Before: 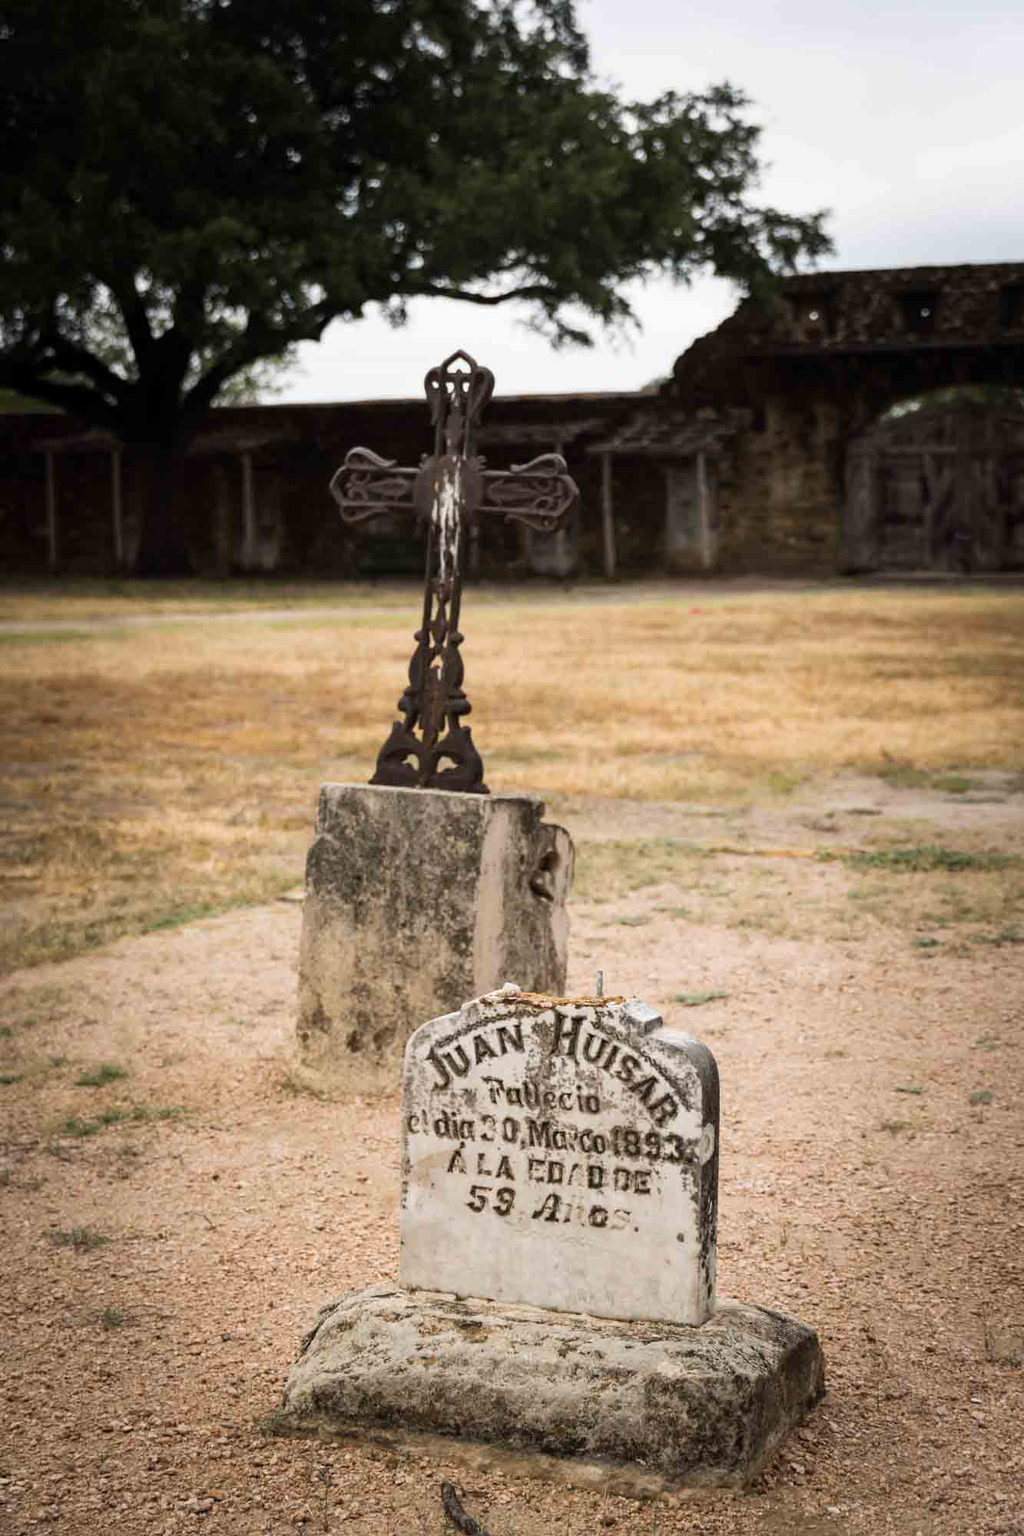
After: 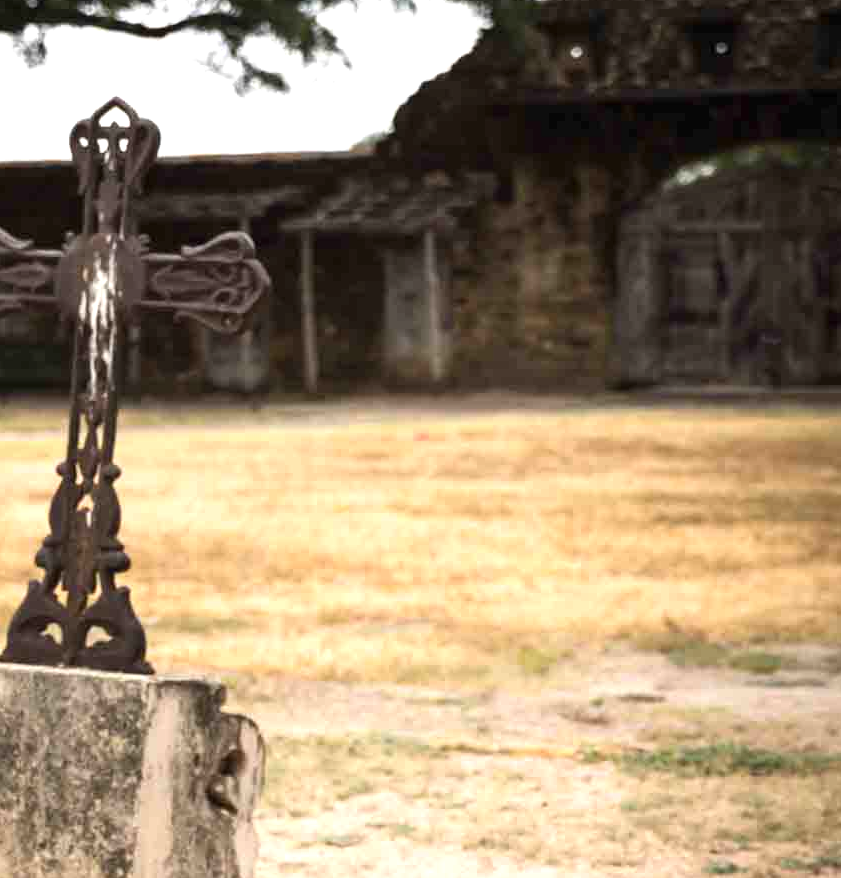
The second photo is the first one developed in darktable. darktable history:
crop: left 36.296%, top 17.982%, right 0.556%, bottom 38.115%
exposure: black level correction 0, exposure 0.704 EV, compensate highlight preservation false
